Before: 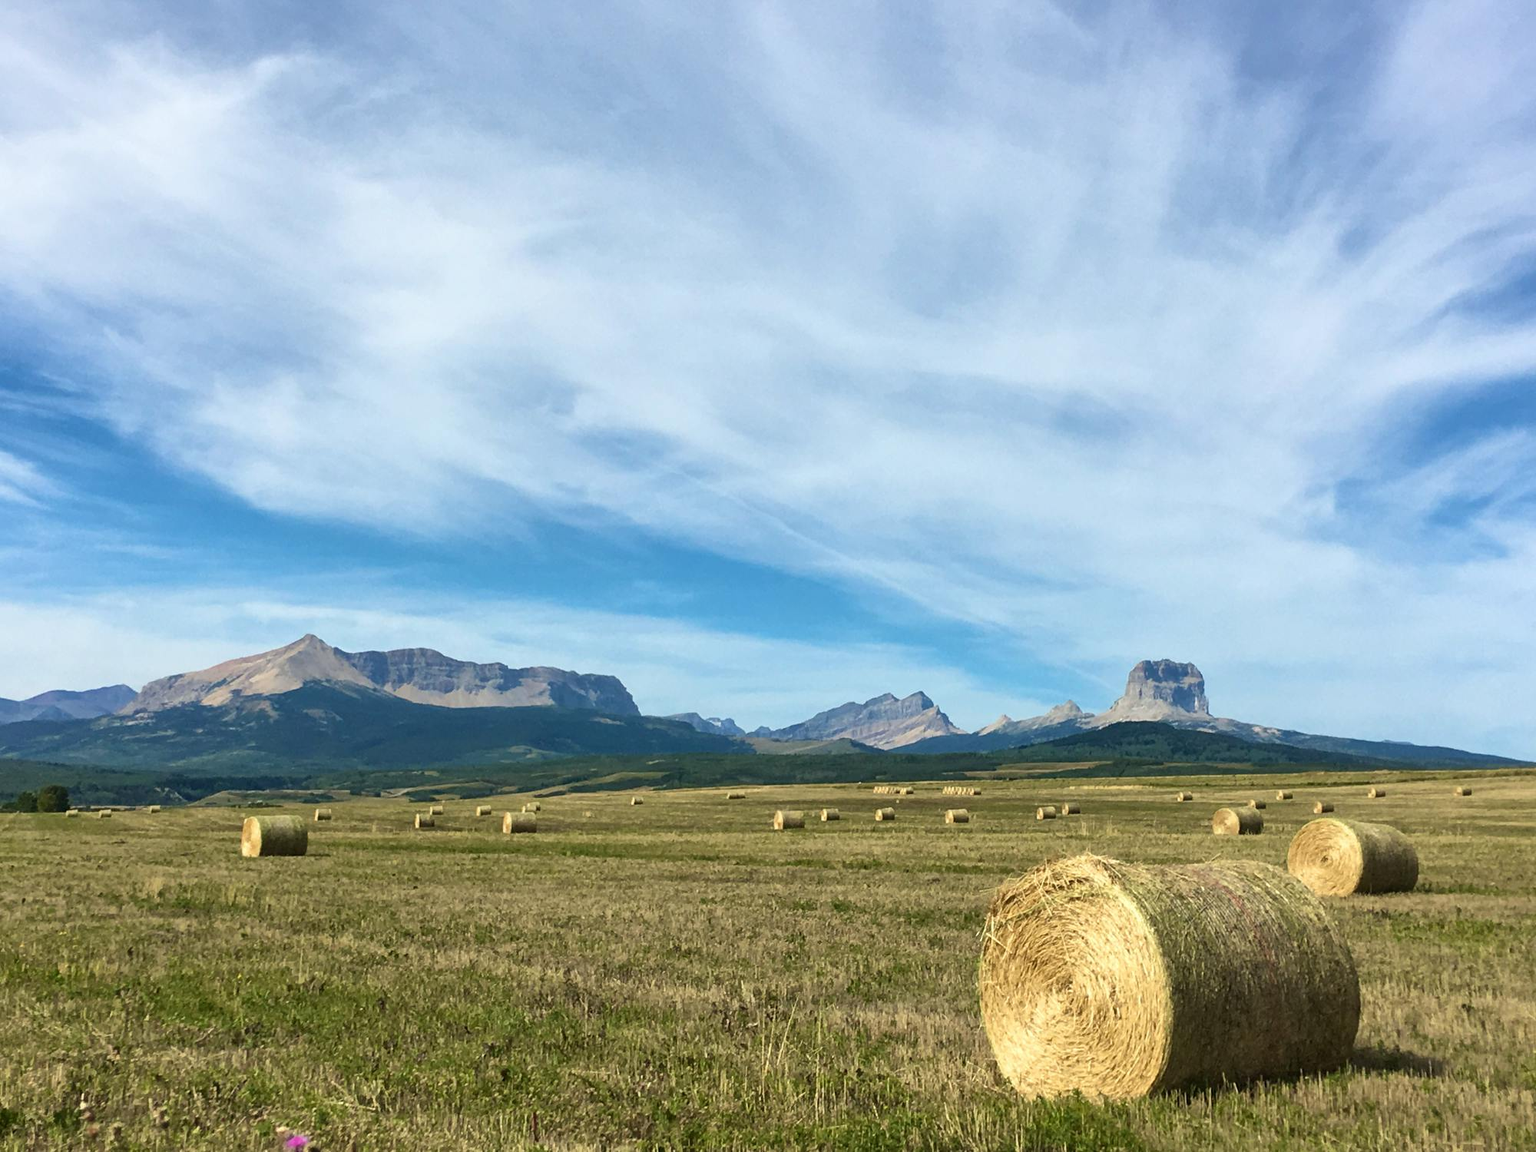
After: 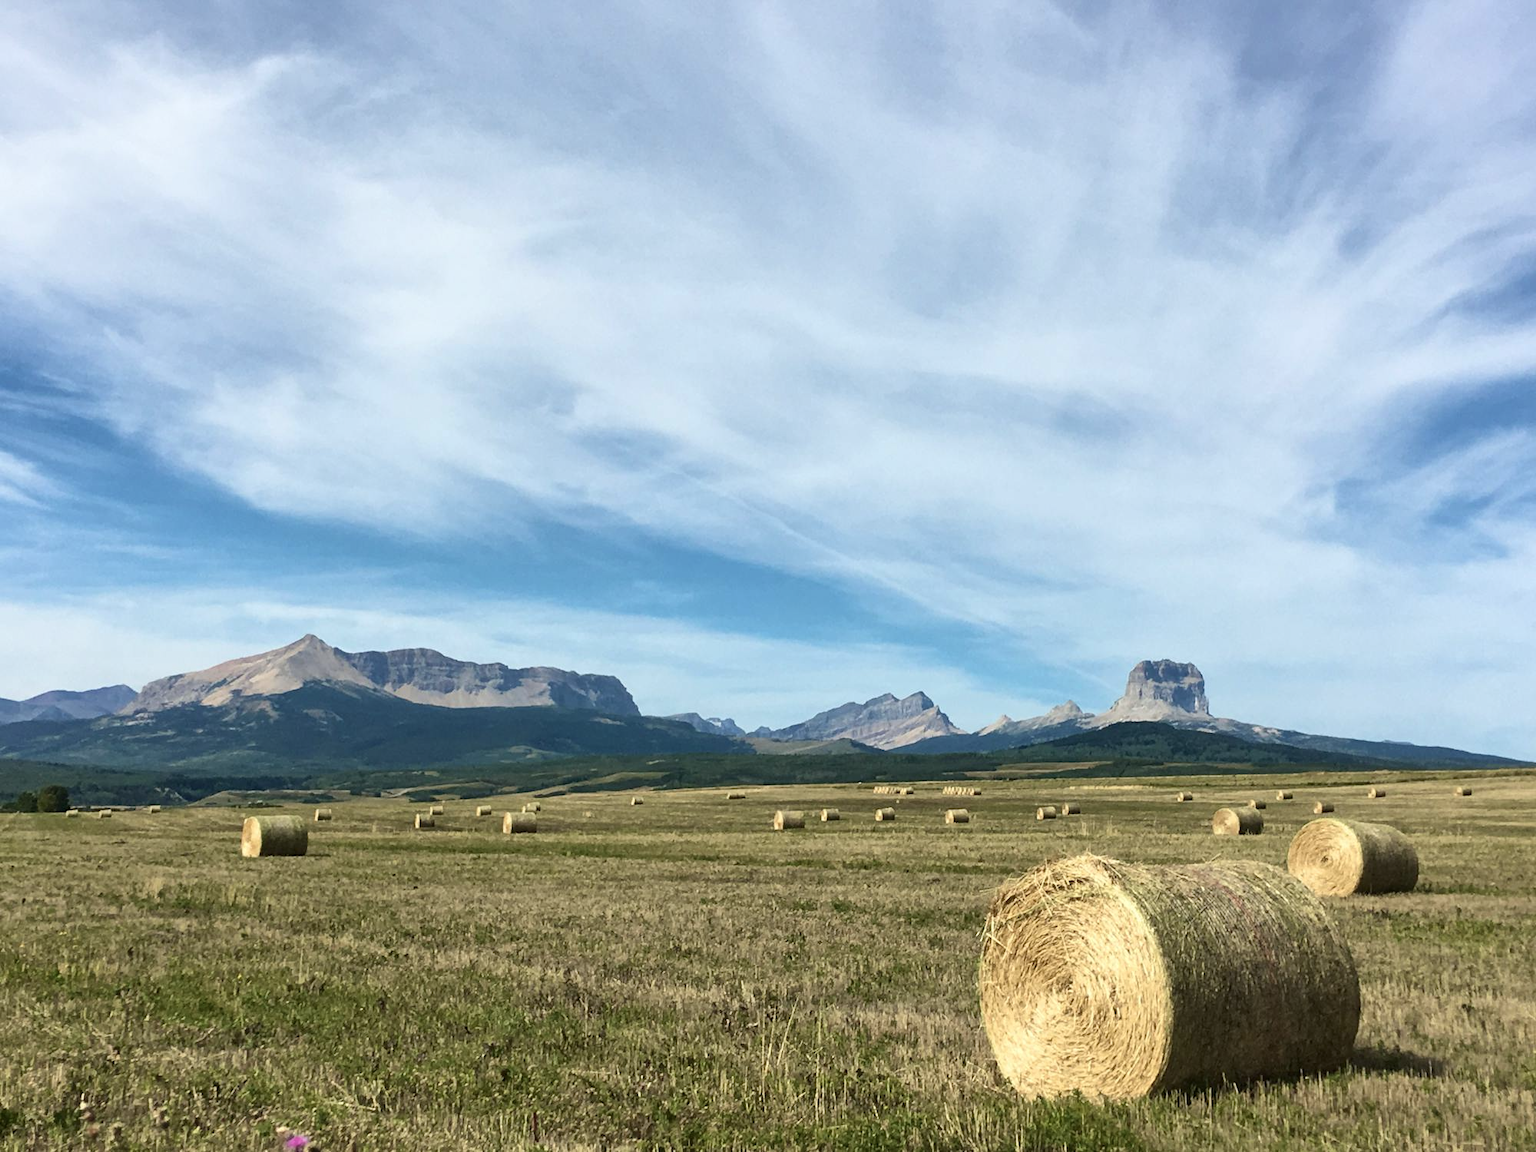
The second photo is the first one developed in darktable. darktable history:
contrast brightness saturation: contrast 0.105, saturation -0.16
